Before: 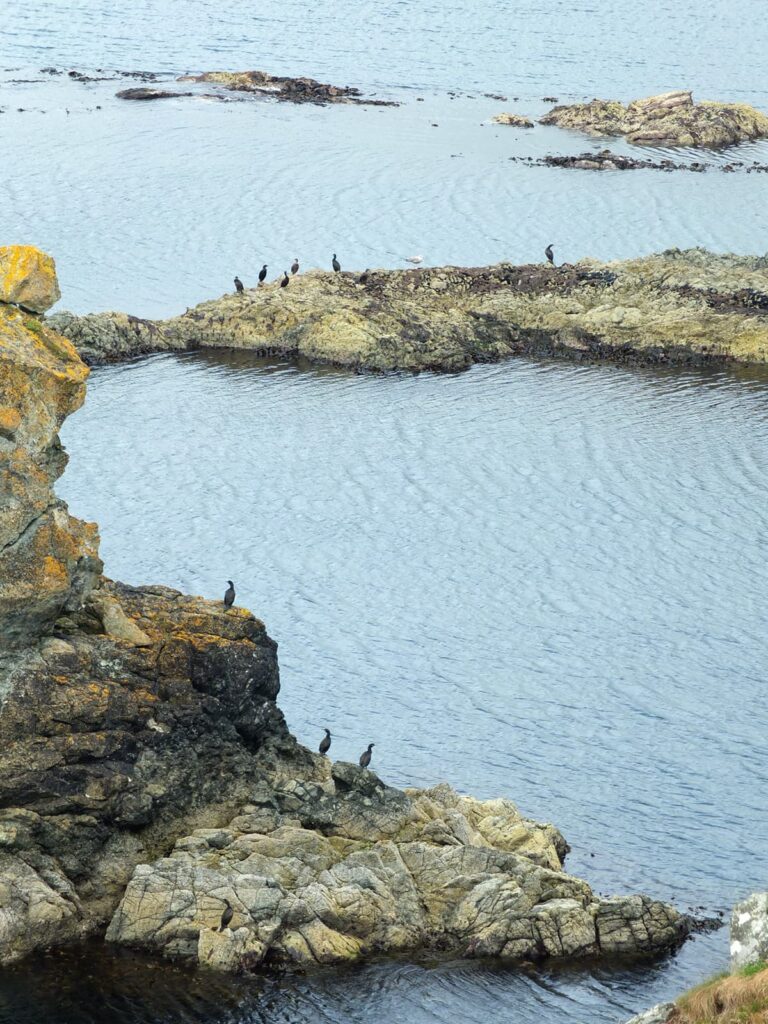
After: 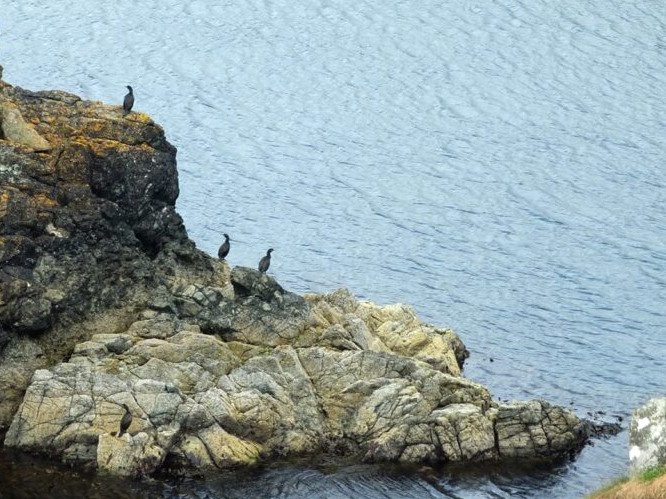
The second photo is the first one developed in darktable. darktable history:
crop and rotate: left 13.253%, top 48.387%, bottom 2.855%
color balance rgb: perceptual saturation grading › global saturation -0.015%, global vibrance 4.817%, contrast 3.25%
